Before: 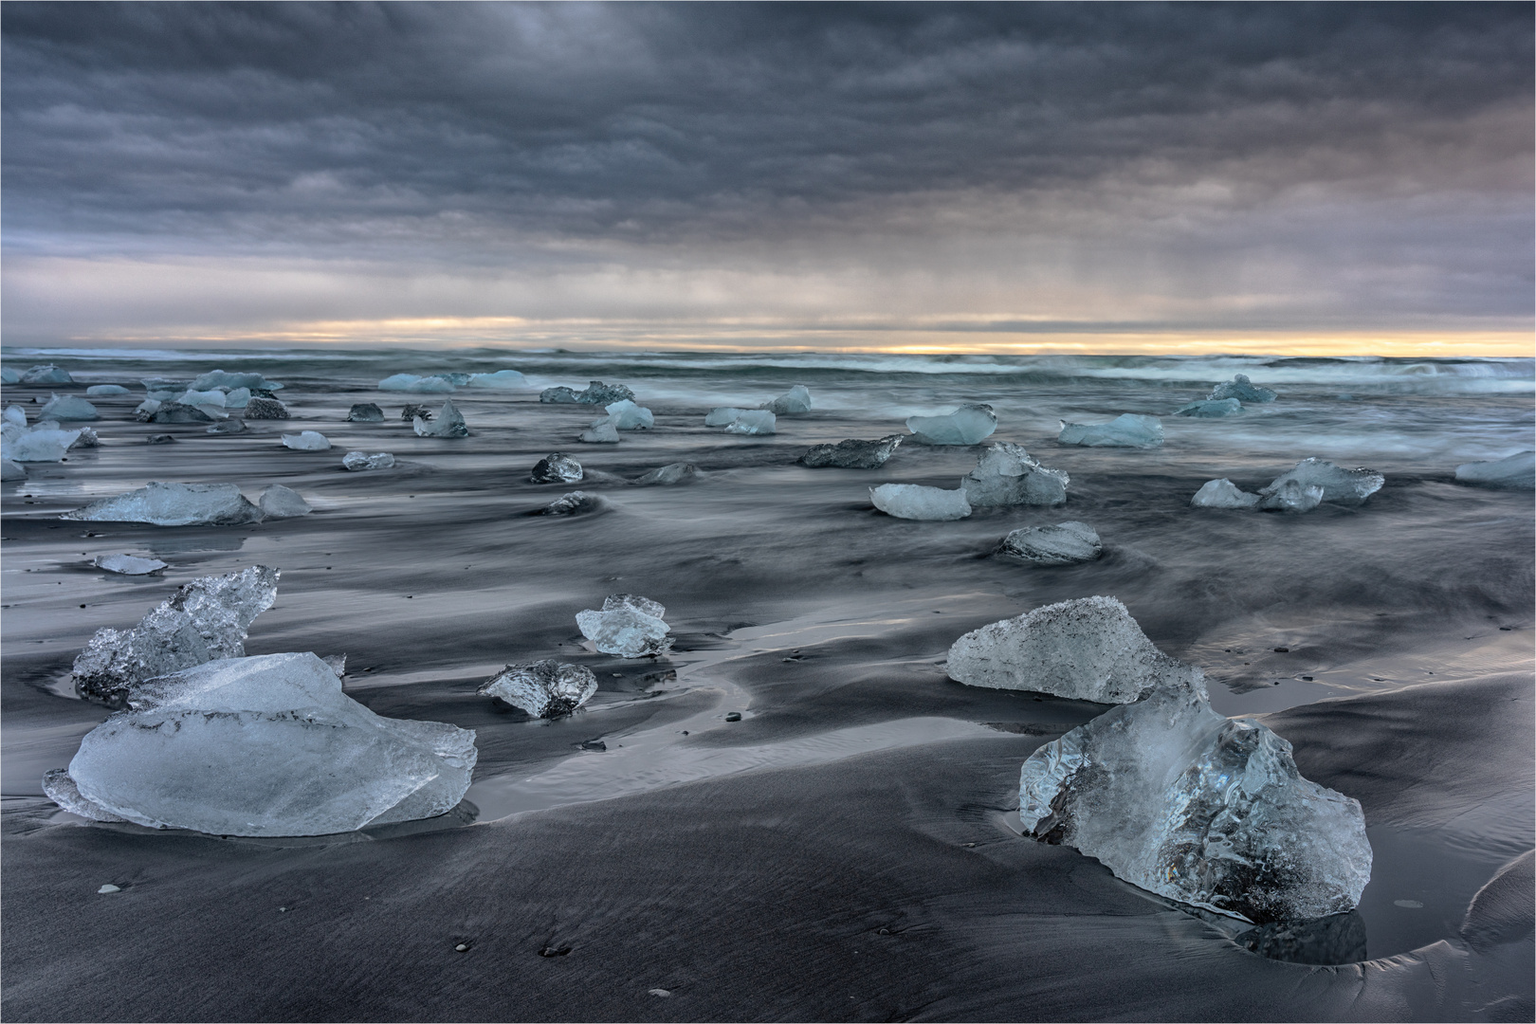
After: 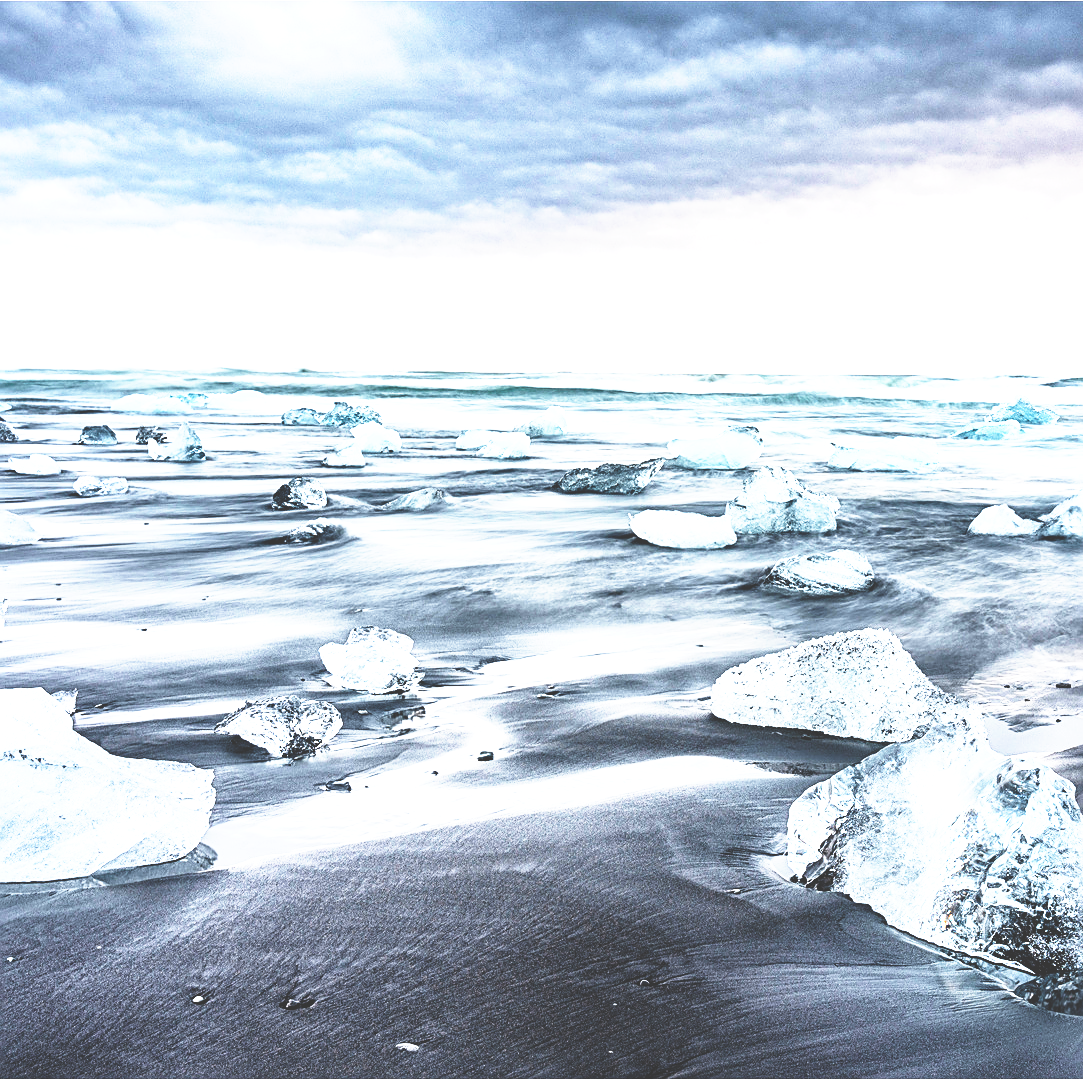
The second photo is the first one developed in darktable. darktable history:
crop and rotate: left 17.818%, right 15.274%
exposure: black level correction 0, exposure 1.46 EV, compensate exposure bias true, compensate highlight preservation false
sharpen: on, module defaults
base curve: curves: ch0 [(0, 0.036) (0.007, 0.037) (0.604, 0.887) (1, 1)], preserve colors none
tone equalizer: -8 EV -0.755 EV, -7 EV -0.7 EV, -6 EV -0.568 EV, -5 EV -0.38 EV, -3 EV 0.378 EV, -2 EV 0.6 EV, -1 EV 0.697 EV, +0 EV 0.735 EV
